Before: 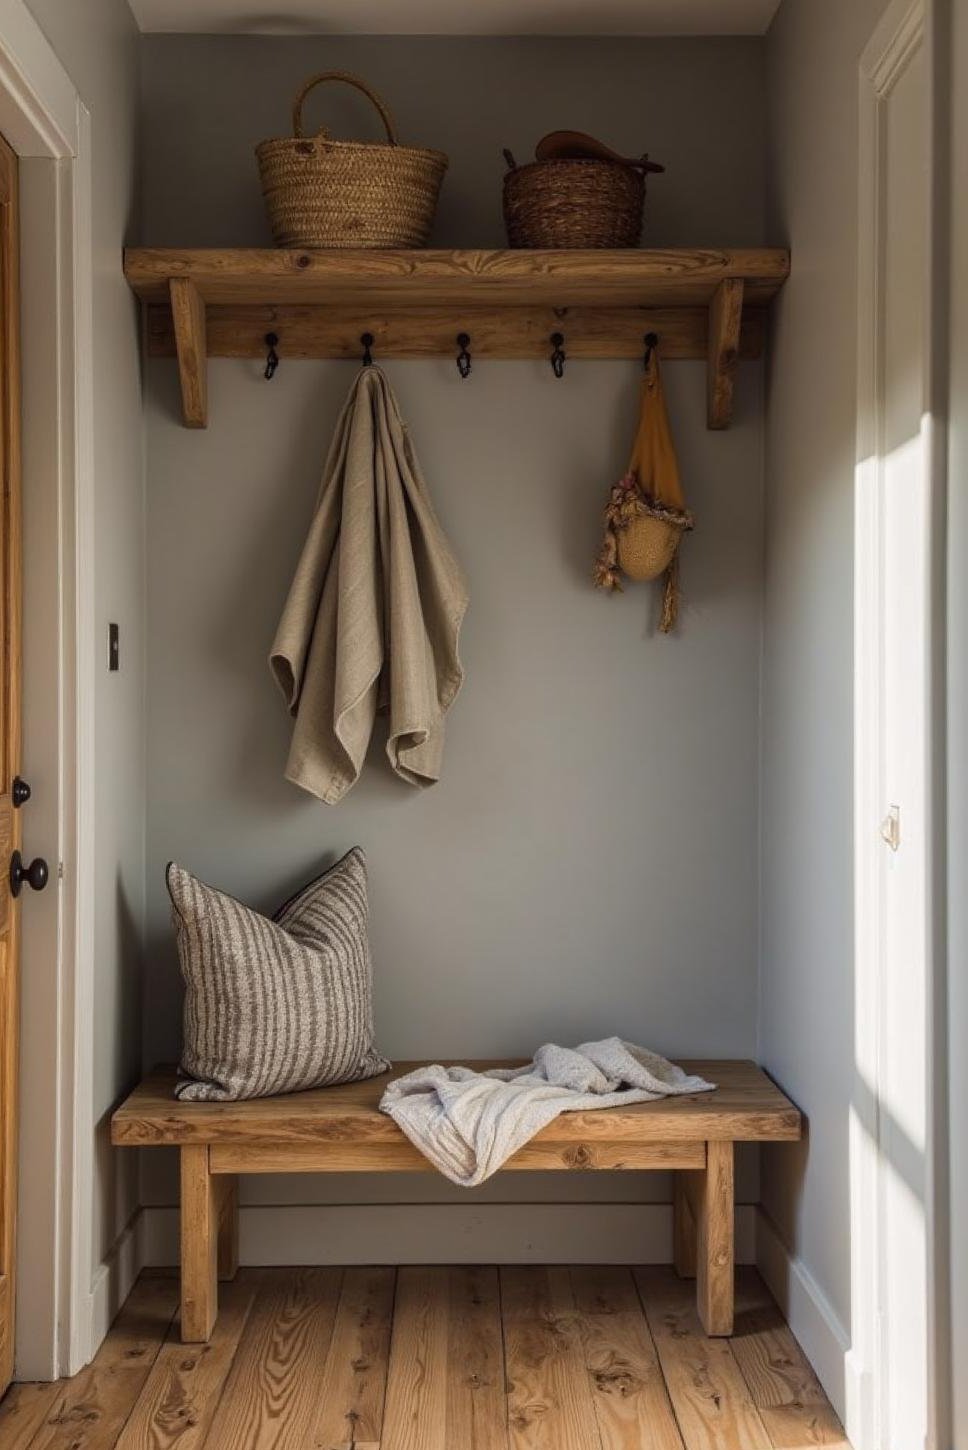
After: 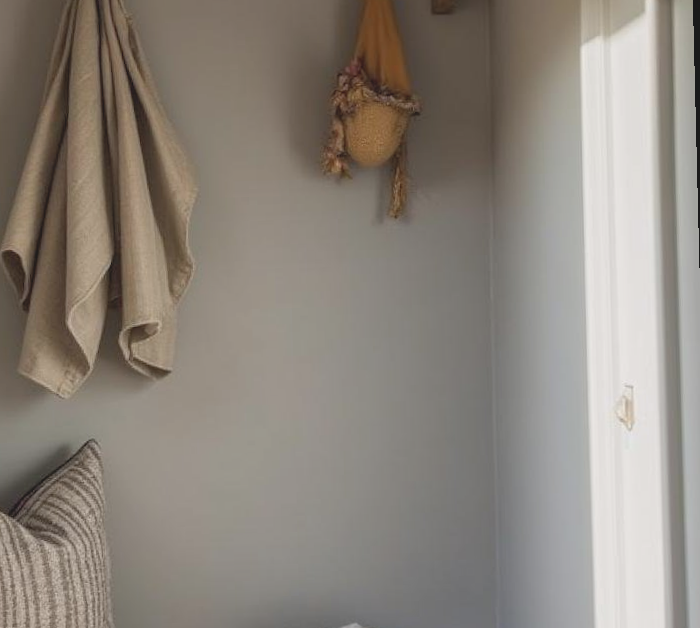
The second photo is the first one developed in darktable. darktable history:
crop and rotate: left 27.938%, top 27.046%, bottom 27.046%
rotate and perspective: rotation -1.42°, crop left 0.016, crop right 0.984, crop top 0.035, crop bottom 0.965
contrast brightness saturation: contrast -0.15, brightness 0.05, saturation -0.12
